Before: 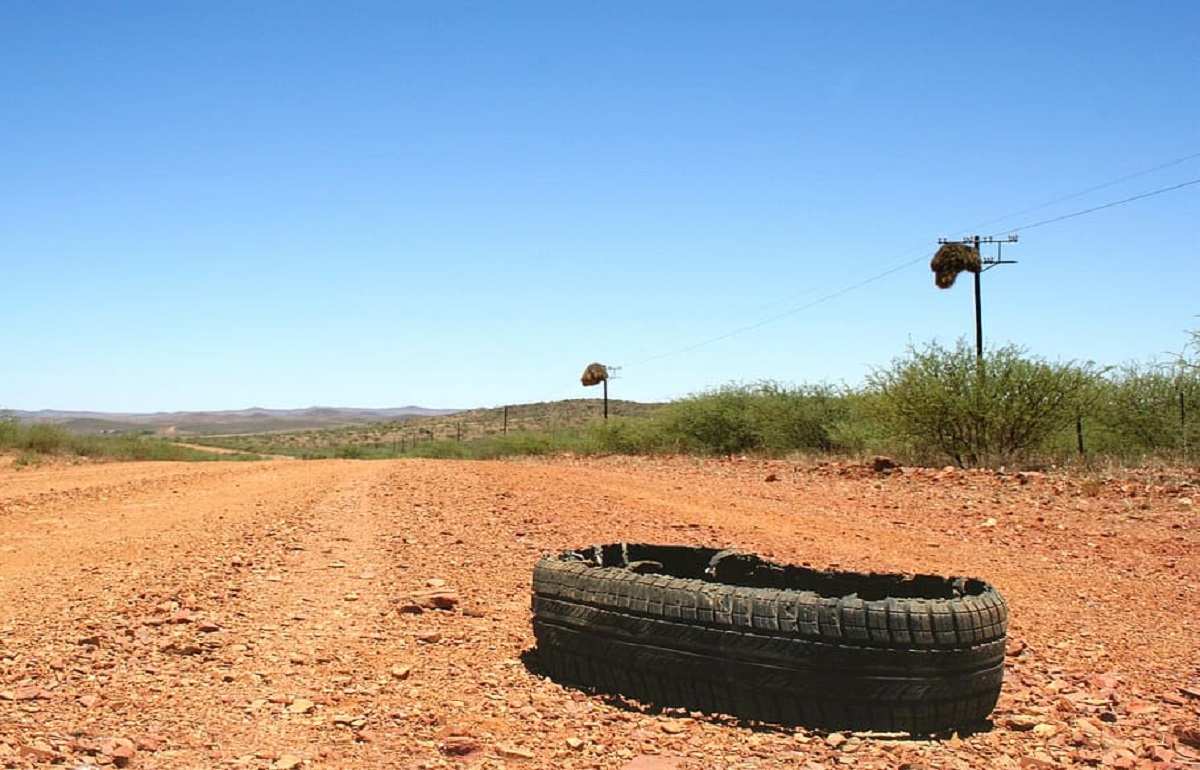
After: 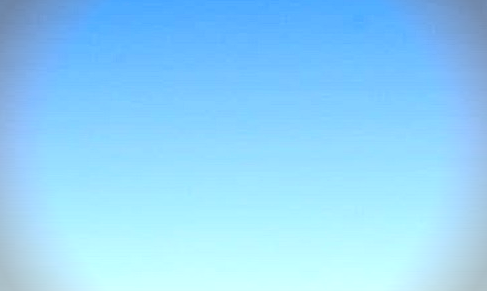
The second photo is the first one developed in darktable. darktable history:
crop: left 15.452%, top 5.459%, right 43.956%, bottom 56.62%
local contrast: on, module defaults
vignetting: fall-off radius 31.48%, brightness -0.472
sharpen: on, module defaults
color zones: curves: ch1 [(0, 0.469) (0.072, 0.457) (0.243, 0.494) (0.429, 0.5) (0.571, 0.5) (0.714, 0.5) (0.857, 0.5) (1, 0.469)]; ch2 [(0, 0.499) (0.143, 0.467) (0.242, 0.436) (0.429, 0.493) (0.571, 0.5) (0.714, 0.5) (0.857, 0.5) (1, 0.499)]
contrast brightness saturation: contrast 0.21, brightness -0.11, saturation 0.21
exposure: exposure 0.131 EV, compensate highlight preservation false
